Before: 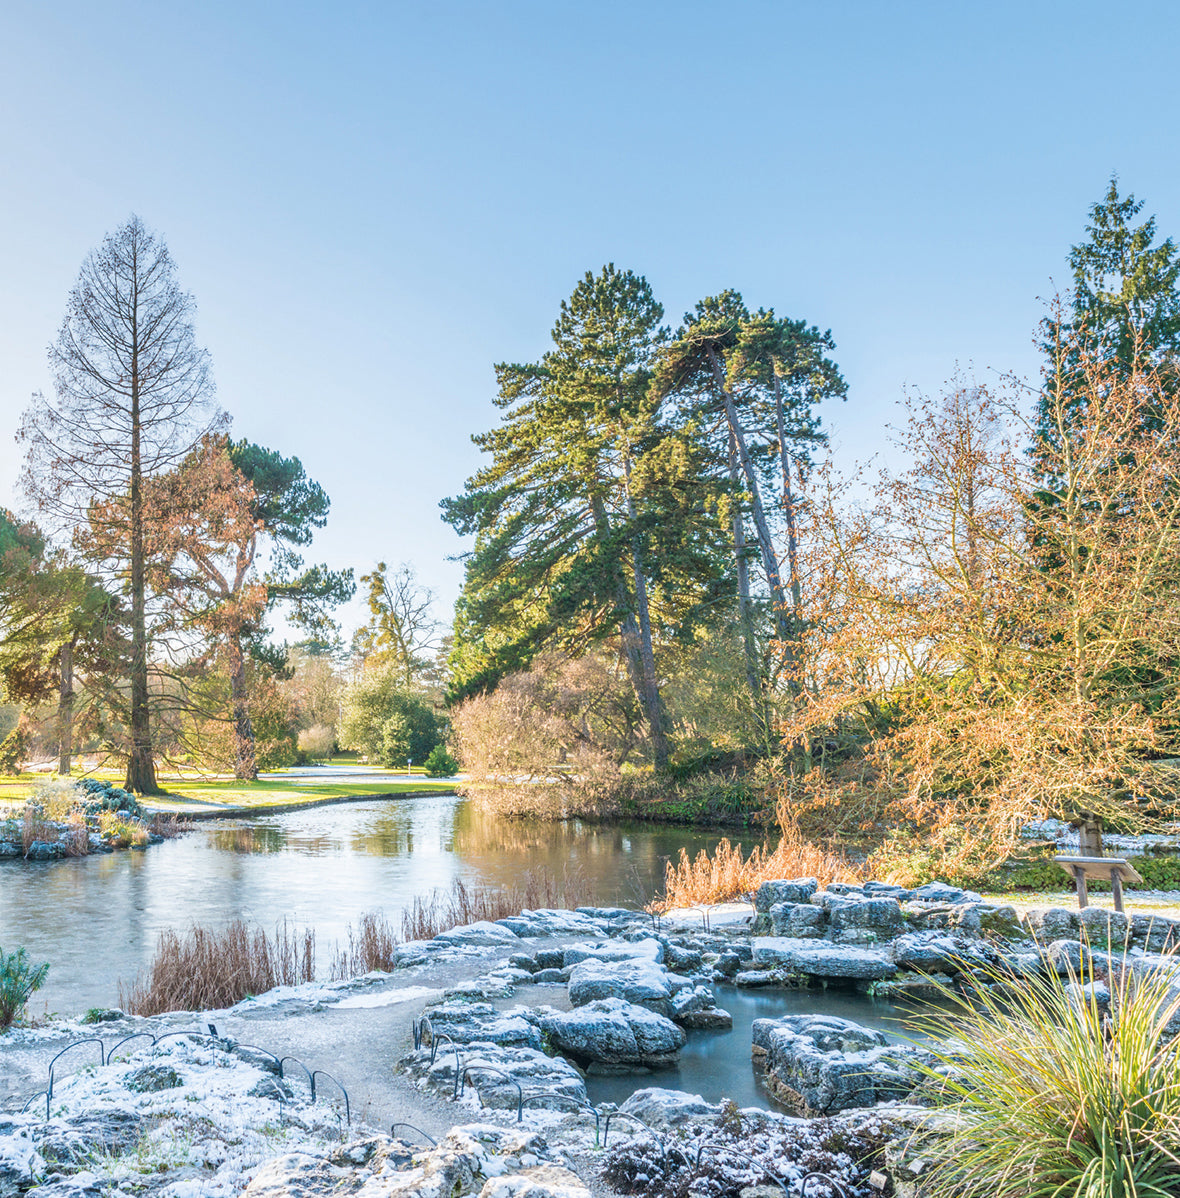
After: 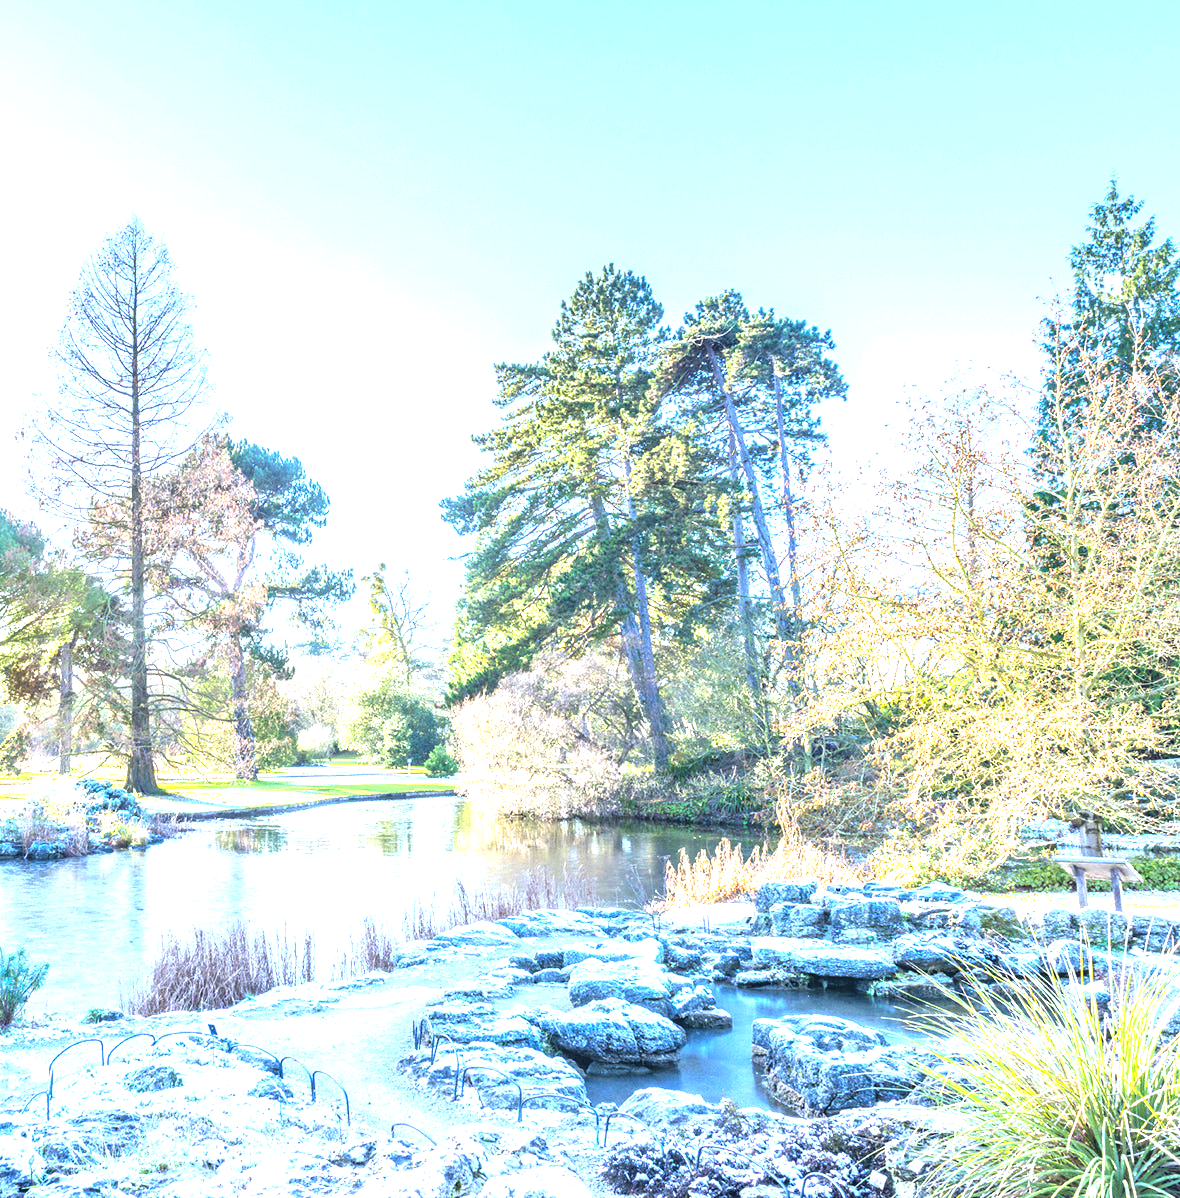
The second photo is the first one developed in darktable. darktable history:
exposure: black level correction 0, exposure 1.45 EV, compensate exposure bias true, compensate highlight preservation false
white balance: red 0.871, blue 1.249
